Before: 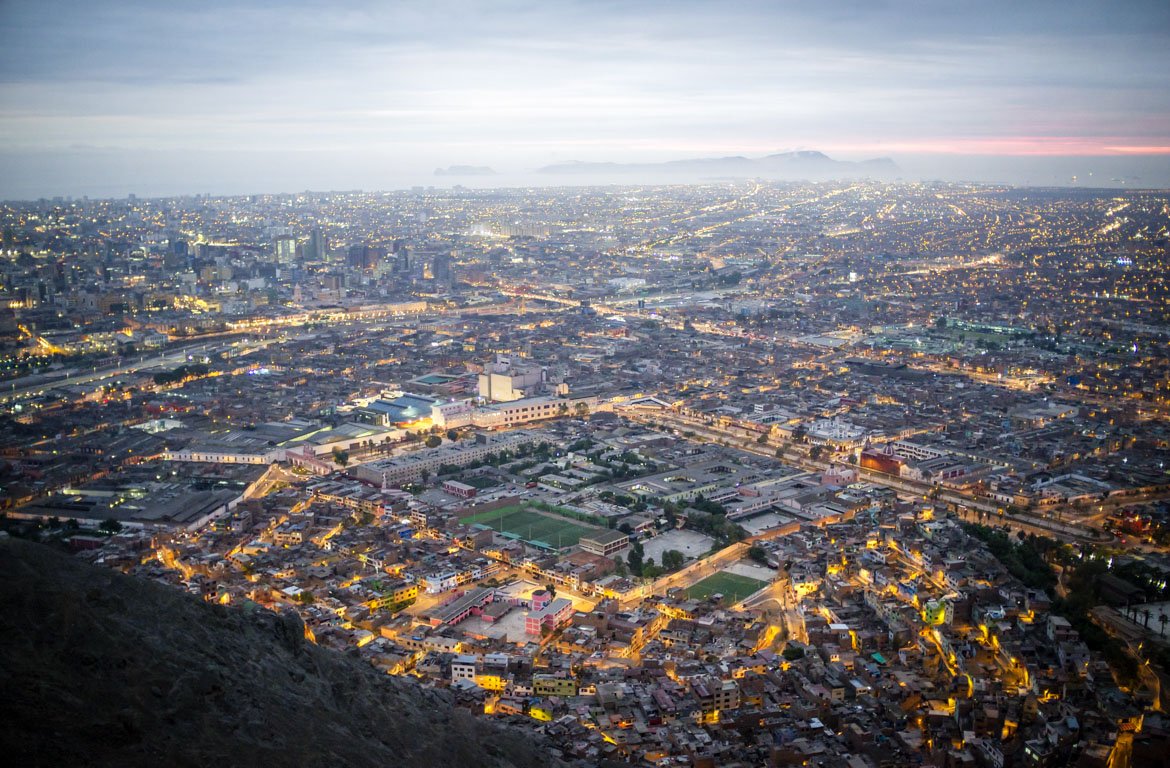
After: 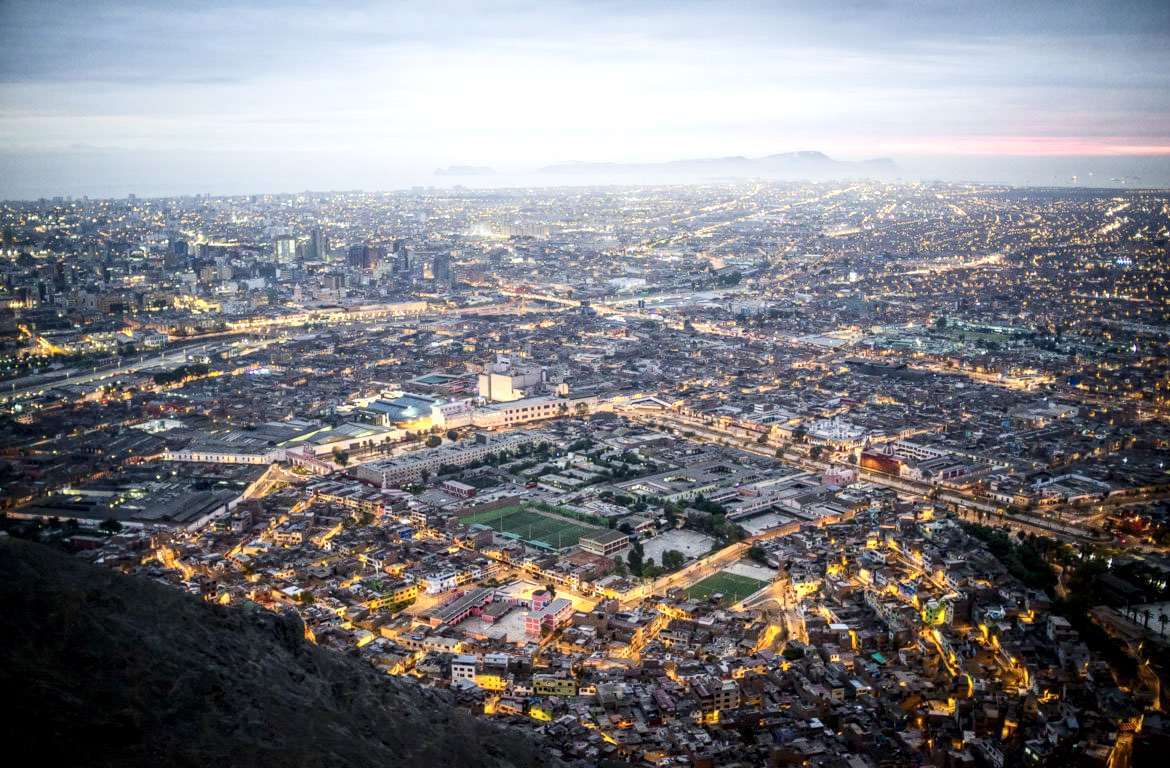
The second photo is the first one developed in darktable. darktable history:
contrast brightness saturation: contrast 0.15, brightness 0.05
shadows and highlights: shadows -30, highlights 30
local contrast: detail 130%
